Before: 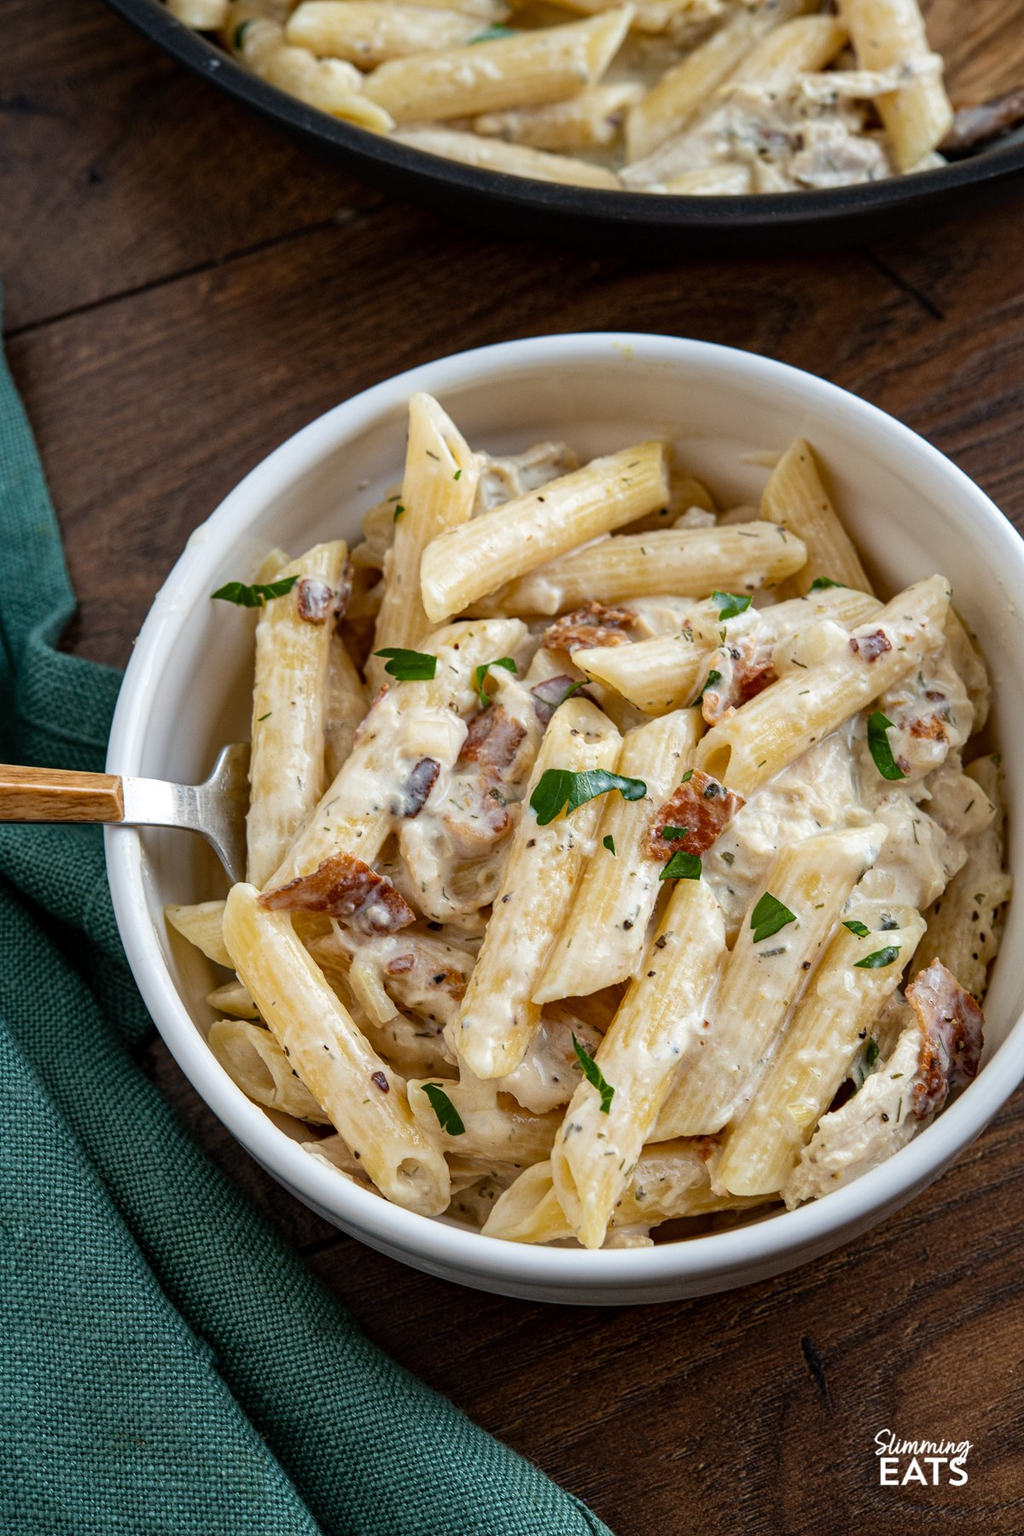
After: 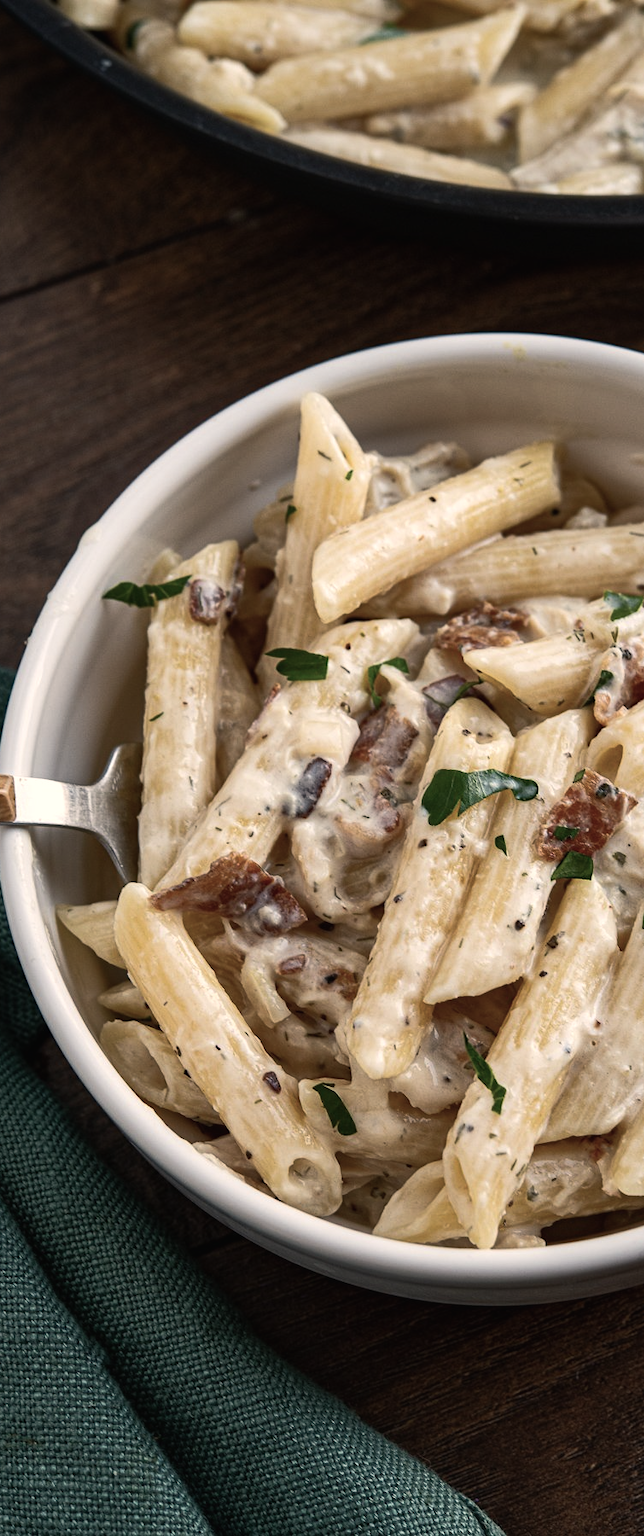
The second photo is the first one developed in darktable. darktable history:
crop: left 10.657%, right 26.412%
color balance rgb: highlights gain › chroma 2.936%, highlights gain › hue 61.85°, global offset › luminance 0.278%, global offset › hue 170.46°, linear chroma grading › shadows -2.405%, linear chroma grading › highlights -14.886%, linear chroma grading › global chroma -9.918%, linear chroma grading › mid-tones -9.648%, perceptual saturation grading › global saturation -1.366%, perceptual brilliance grading › highlights 3.719%, perceptual brilliance grading › mid-tones -18.574%, perceptual brilliance grading › shadows -41.07%, global vibrance 6.804%, saturation formula JzAzBz (2021)
